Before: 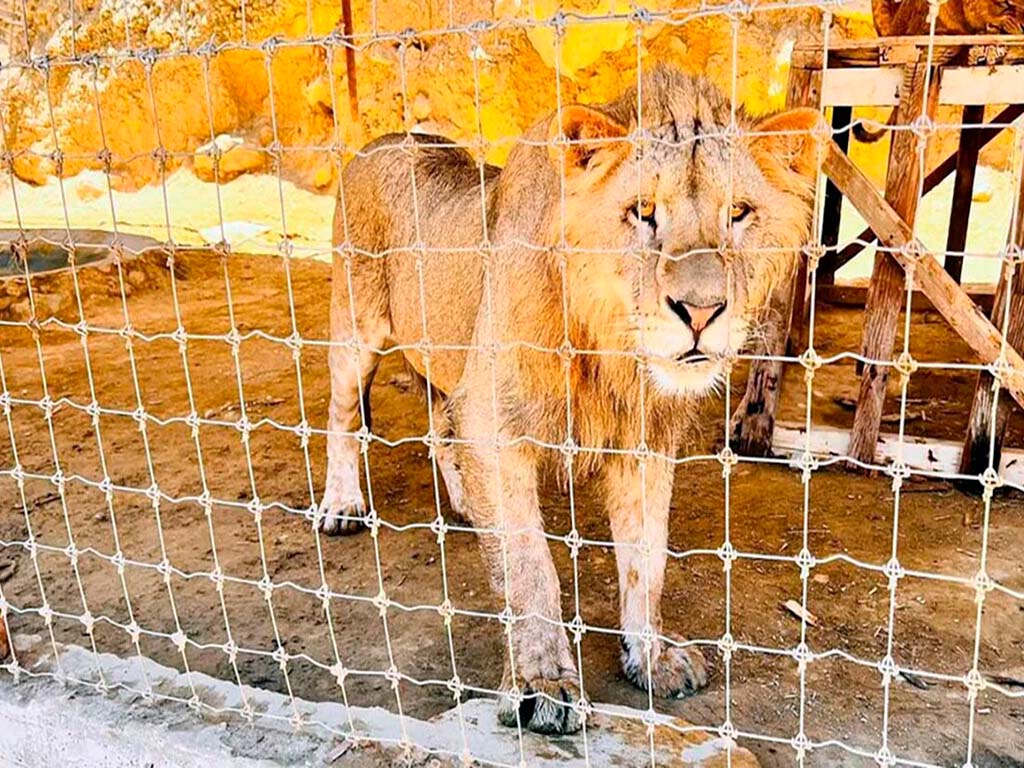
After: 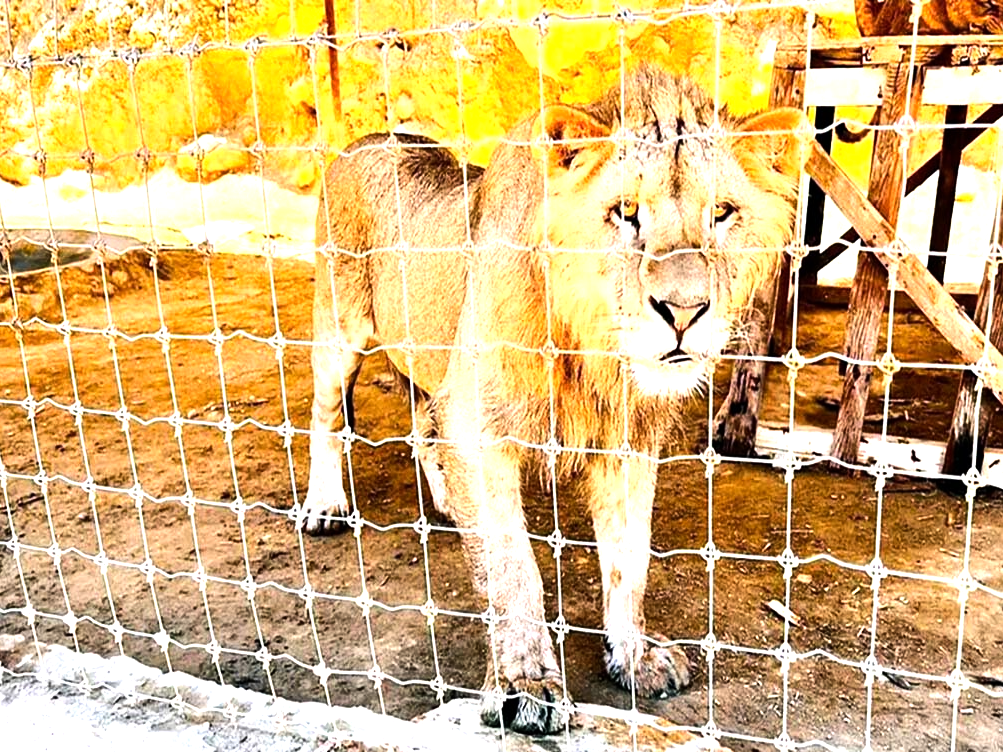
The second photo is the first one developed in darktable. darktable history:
tone equalizer: -8 EV -1.08 EV, -7 EV -1.01 EV, -6 EV -0.867 EV, -5 EV -0.578 EV, -3 EV 0.578 EV, -2 EV 0.867 EV, -1 EV 1.01 EV, +0 EV 1.08 EV, edges refinement/feathering 500, mask exposure compensation -1.57 EV, preserve details no
crop: left 1.743%, right 0.268%, bottom 2.011%
